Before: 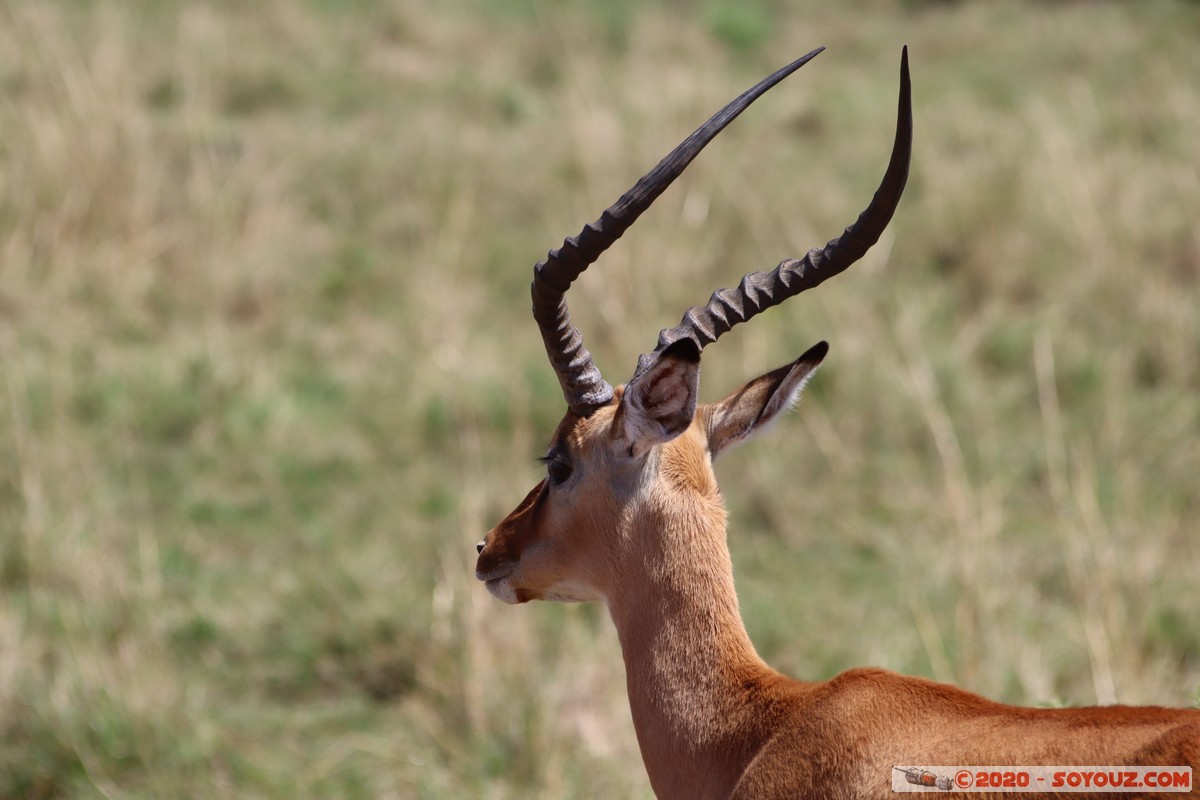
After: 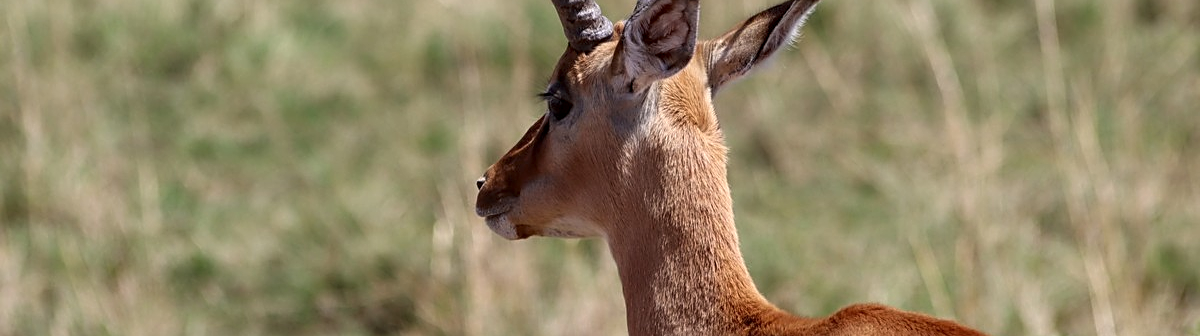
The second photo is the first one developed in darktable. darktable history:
crop: top 45.551%, bottom 12.262%
sharpen: on, module defaults
local contrast: on, module defaults
